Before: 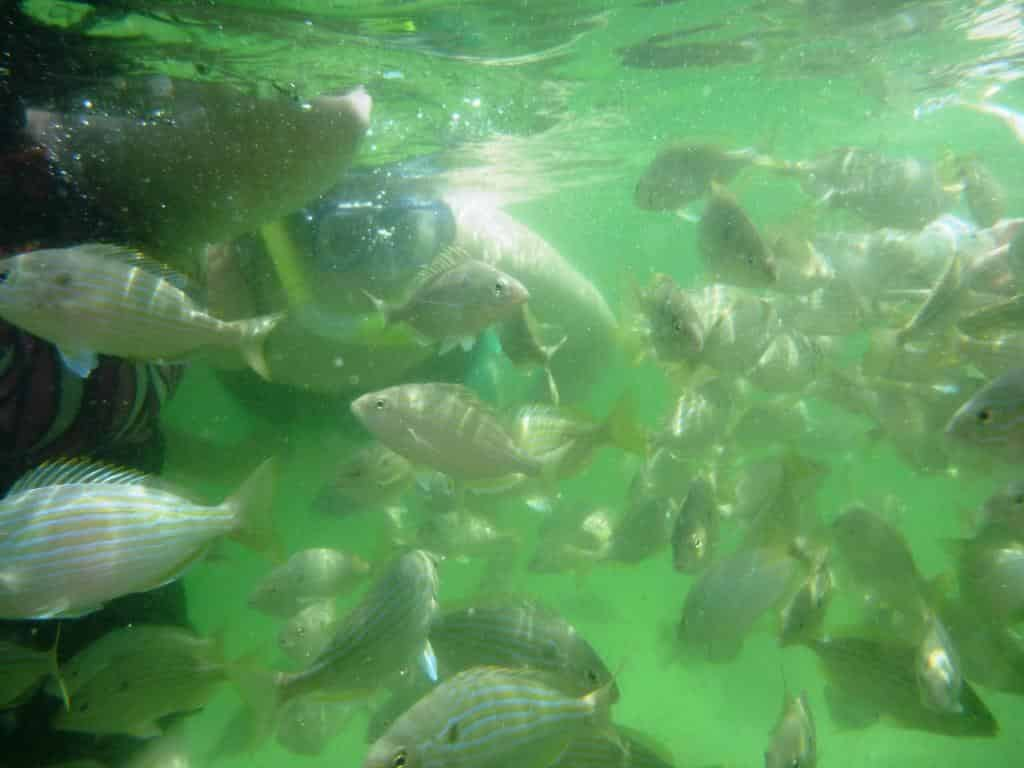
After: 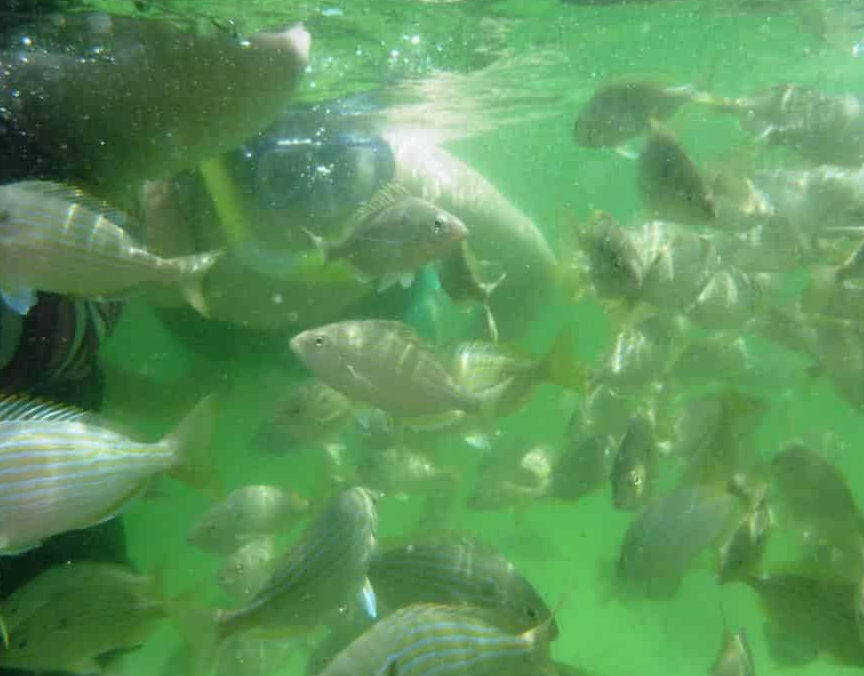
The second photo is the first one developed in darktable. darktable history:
shadows and highlights: low approximation 0.01, soften with gaussian
crop: left 6.046%, top 8.252%, right 9.539%, bottom 3.616%
